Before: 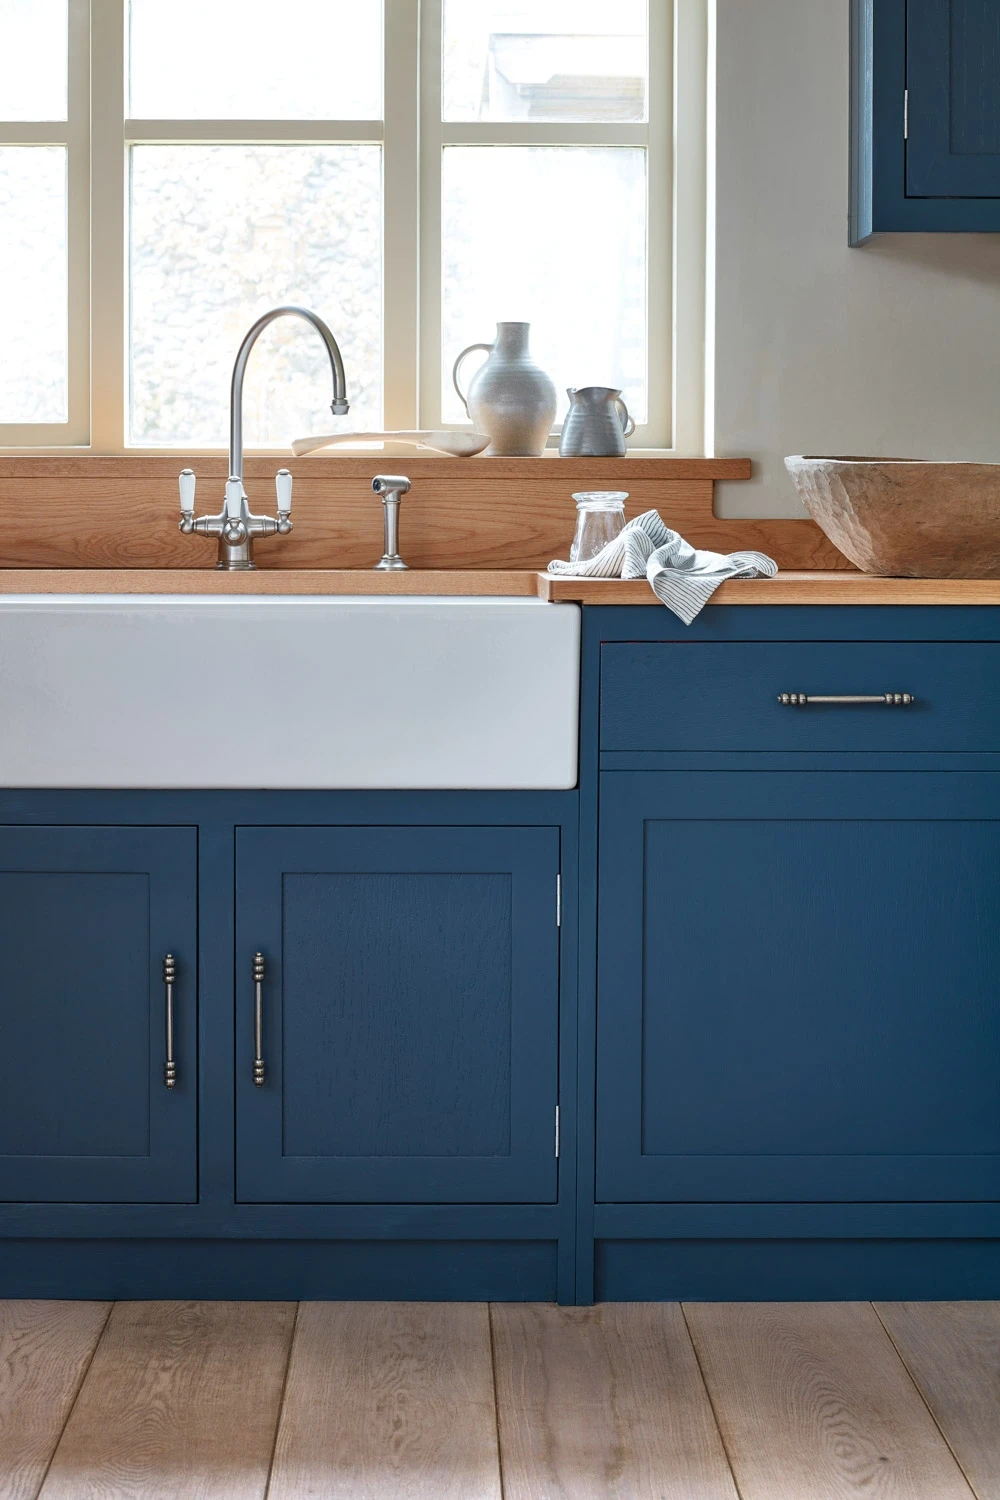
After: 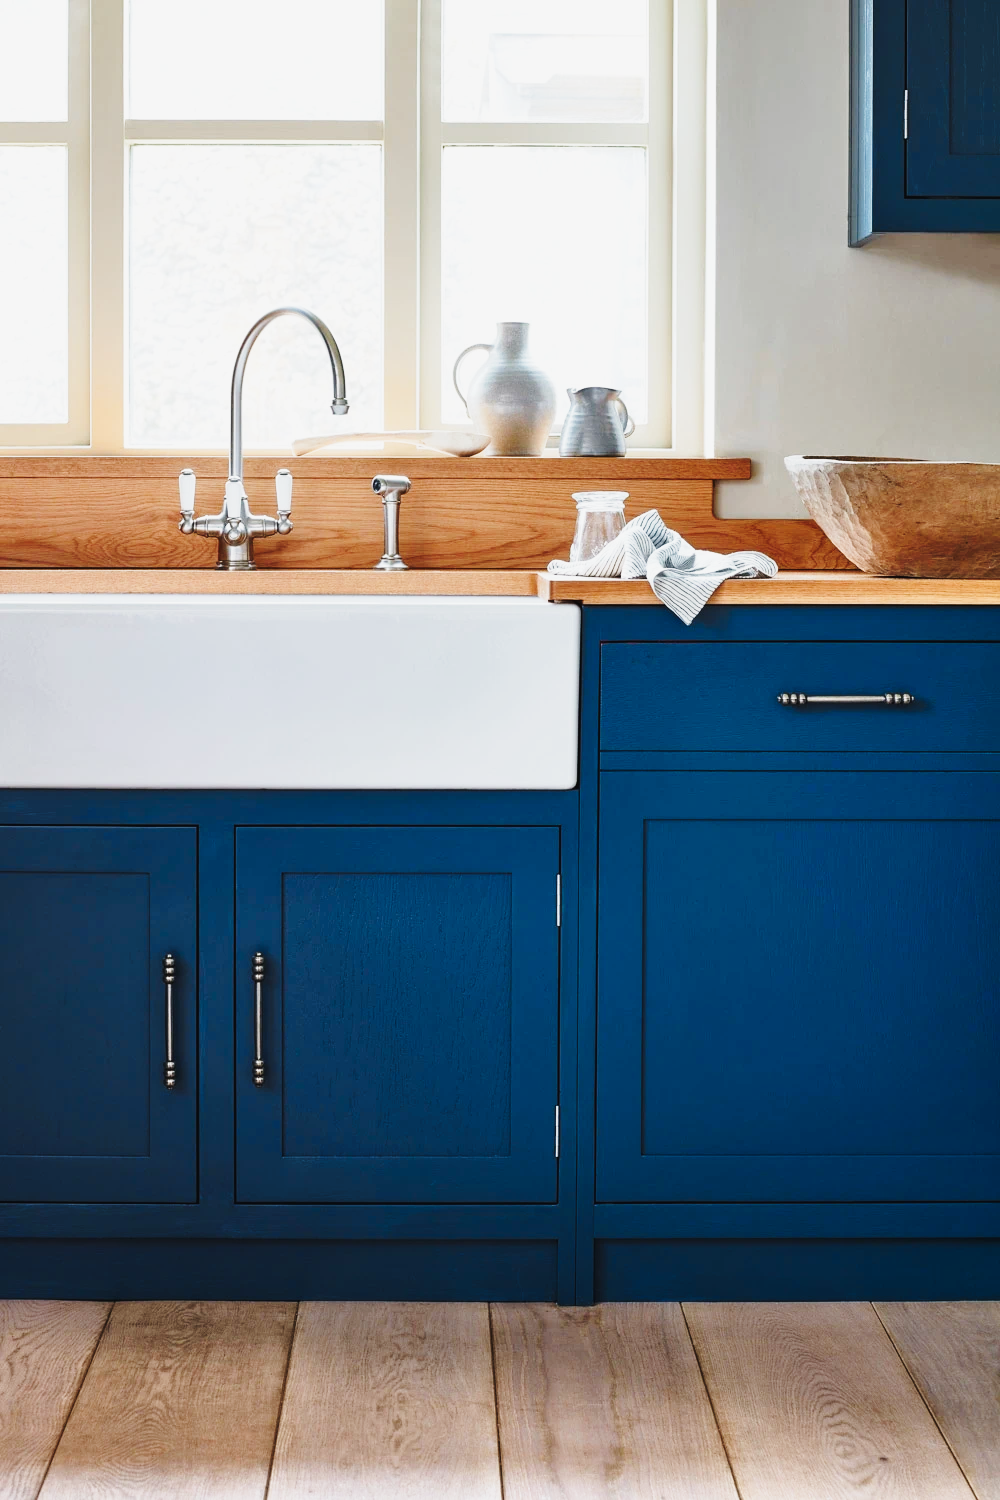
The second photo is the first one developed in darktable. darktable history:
tone curve: curves: ch0 [(0.003, 0.023) (0.071, 0.052) (0.249, 0.201) (0.466, 0.557) (0.625, 0.761) (0.783, 0.9) (0.994, 0.968)]; ch1 [(0, 0) (0.262, 0.227) (0.417, 0.386) (0.469, 0.467) (0.502, 0.498) (0.531, 0.521) (0.576, 0.586) (0.612, 0.634) (0.634, 0.68) (0.686, 0.728) (0.994, 0.987)]; ch2 [(0, 0) (0.262, 0.188) (0.385, 0.353) (0.427, 0.424) (0.495, 0.493) (0.518, 0.544) (0.55, 0.579) (0.595, 0.621) (0.644, 0.748) (1, 1)], preserve colors none
